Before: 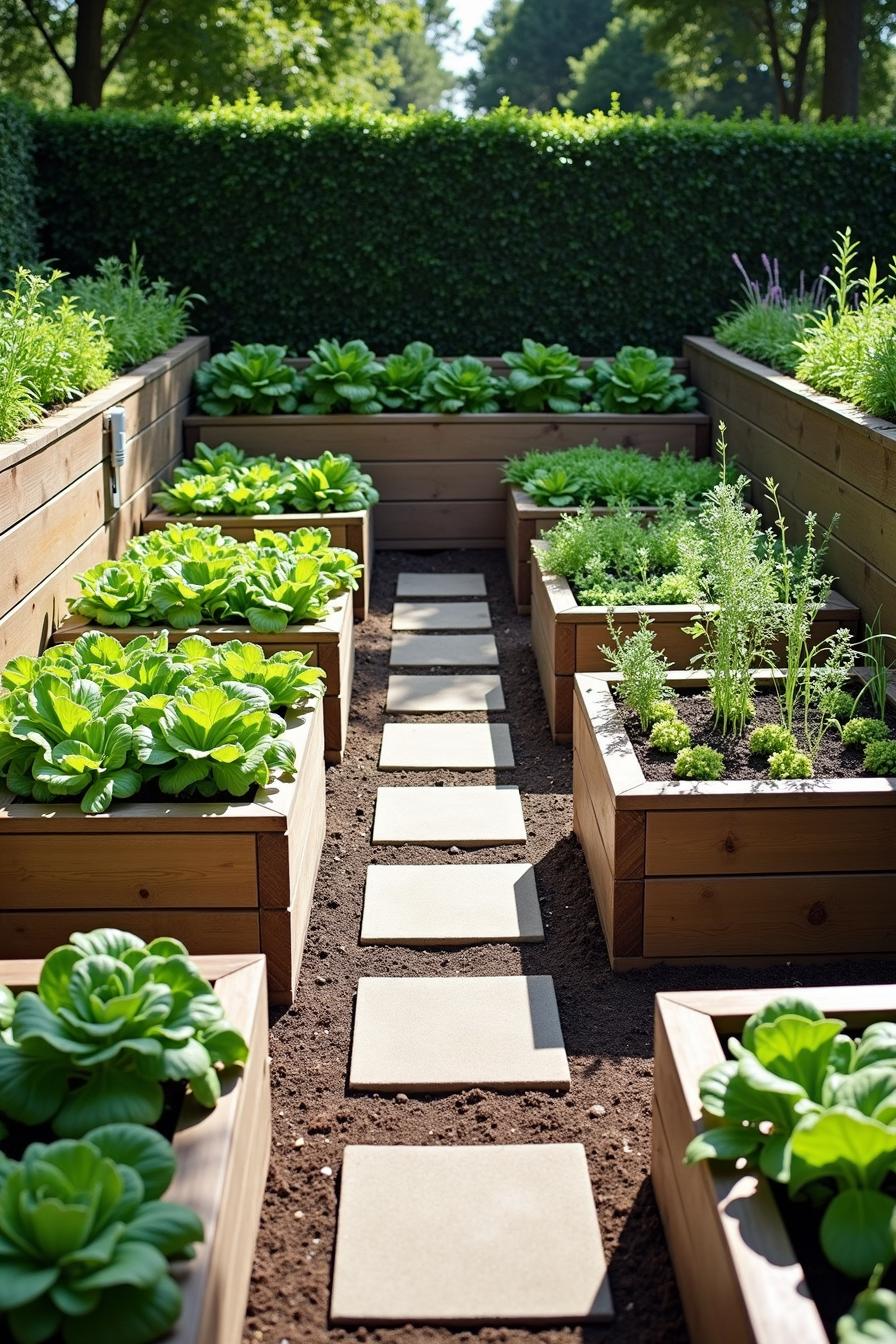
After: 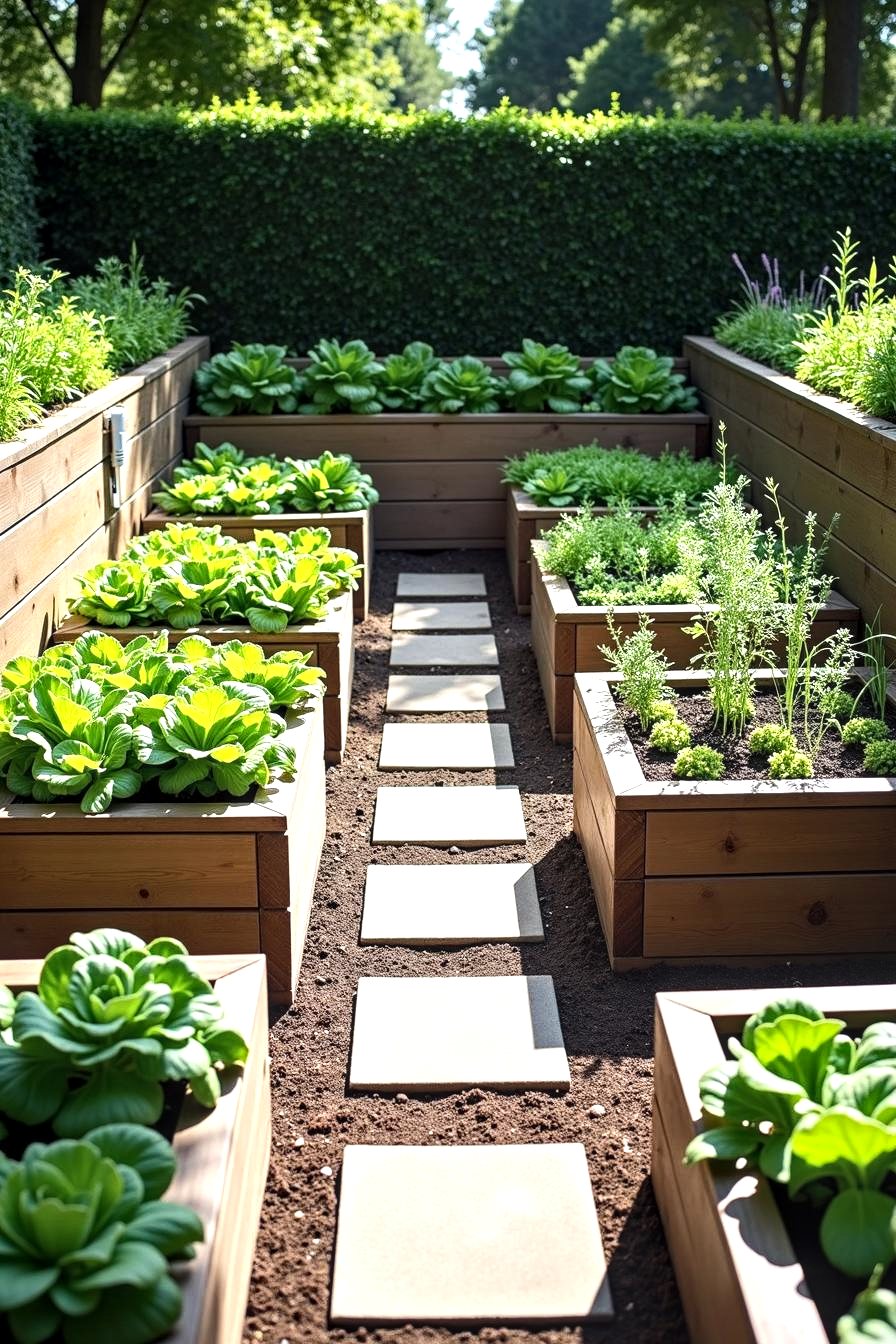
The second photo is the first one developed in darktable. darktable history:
local contrast: detail 130%
tone equalizer: -8 EV 0.001 EV, -7 EV -0.002 EV, -6 EV 0.002 EV, -5 EV -0.035 EV, -4 EV -0.107 EV, -3 EV -0.174 EV, -2 EV 0.226 EV, -1 EV 0.704 EV, +0 EV 0.486 EV
